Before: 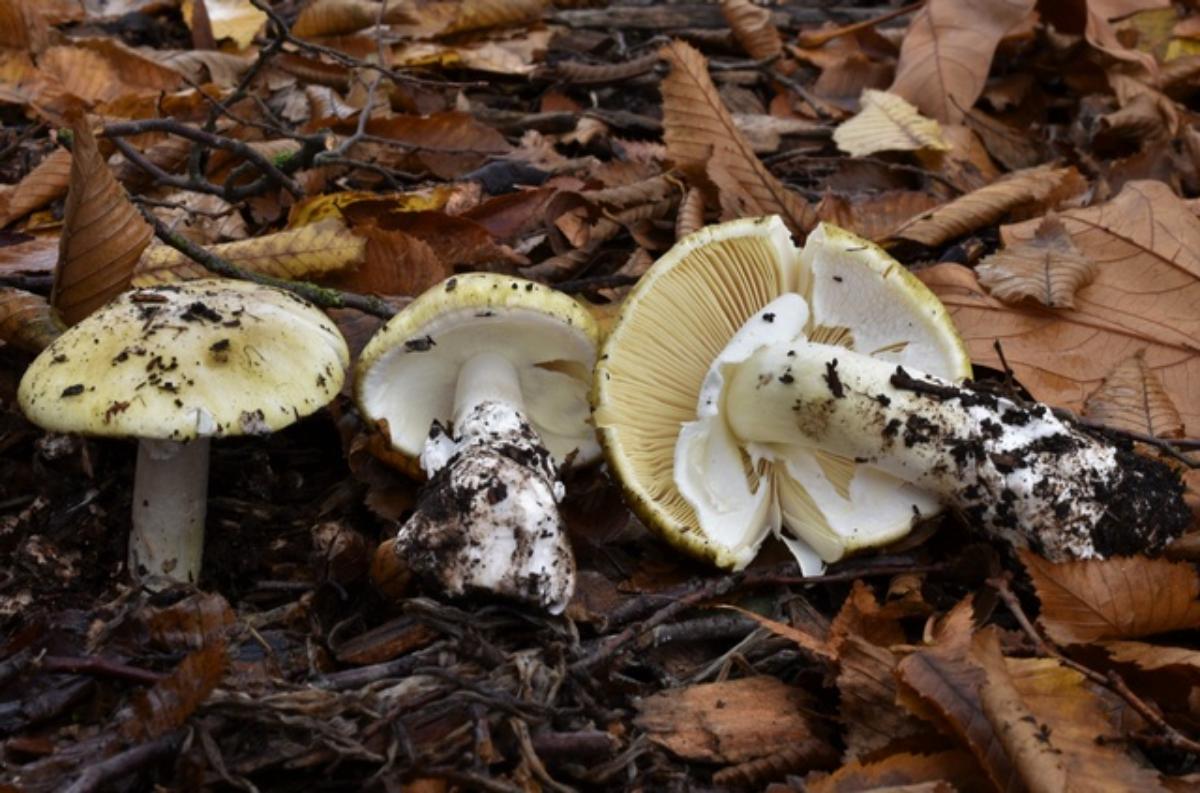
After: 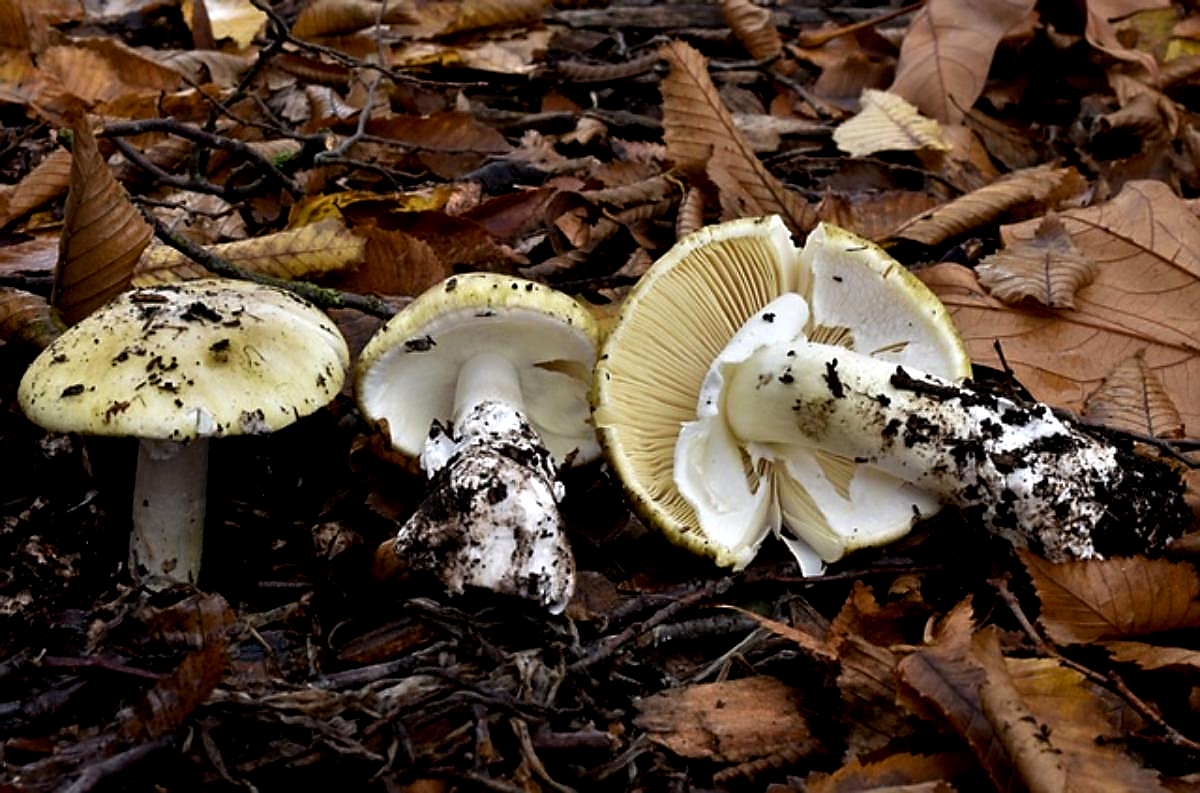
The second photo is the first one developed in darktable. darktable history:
exposure: black level correction 0.009, compensate exposure bias true, compensate highlight preservation false
color balance rgb: perceptual saturation grading › global saturation 0.828%, global vibrance 6.669%, contrast 13.071%, saturation formula JzAzBz (2021)
sharpen: radius 1.425, amount 1.244, threshold 0.794
